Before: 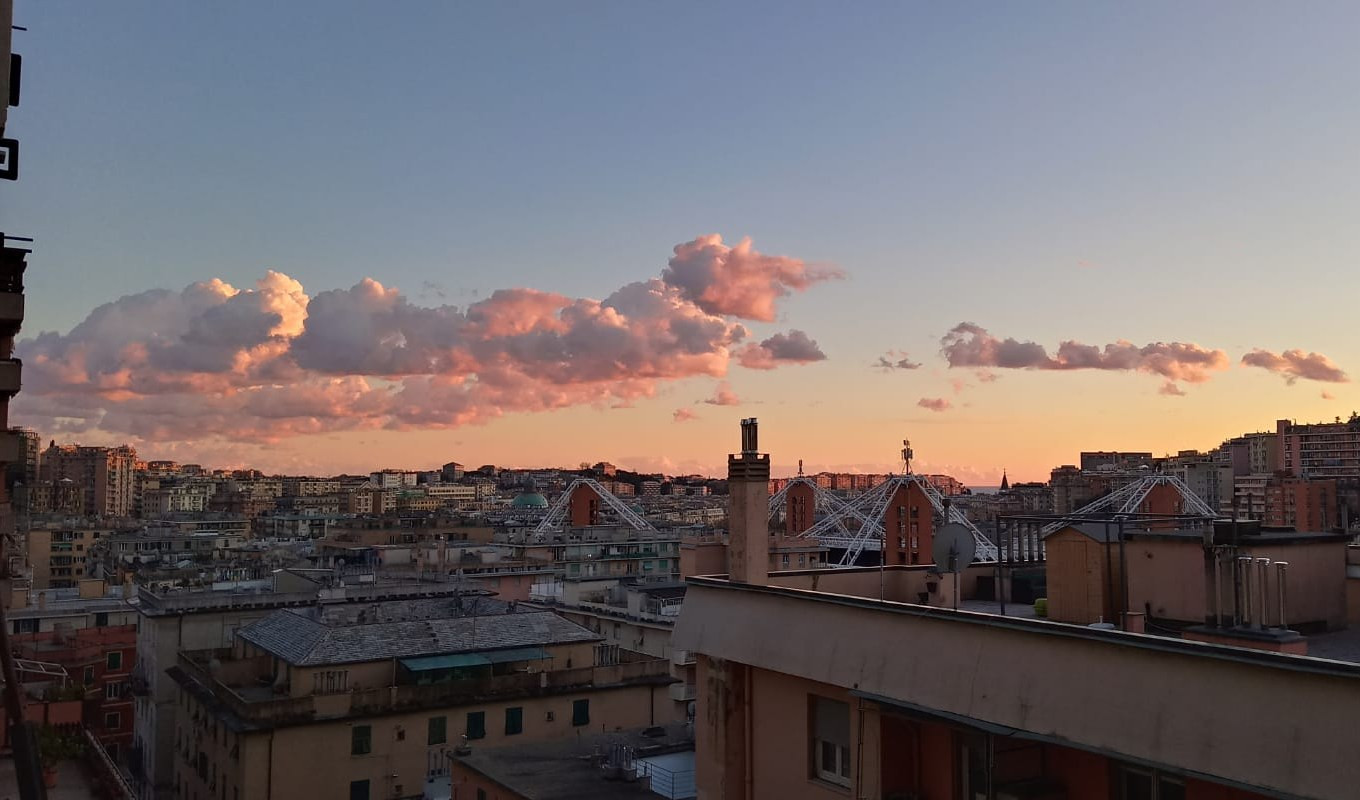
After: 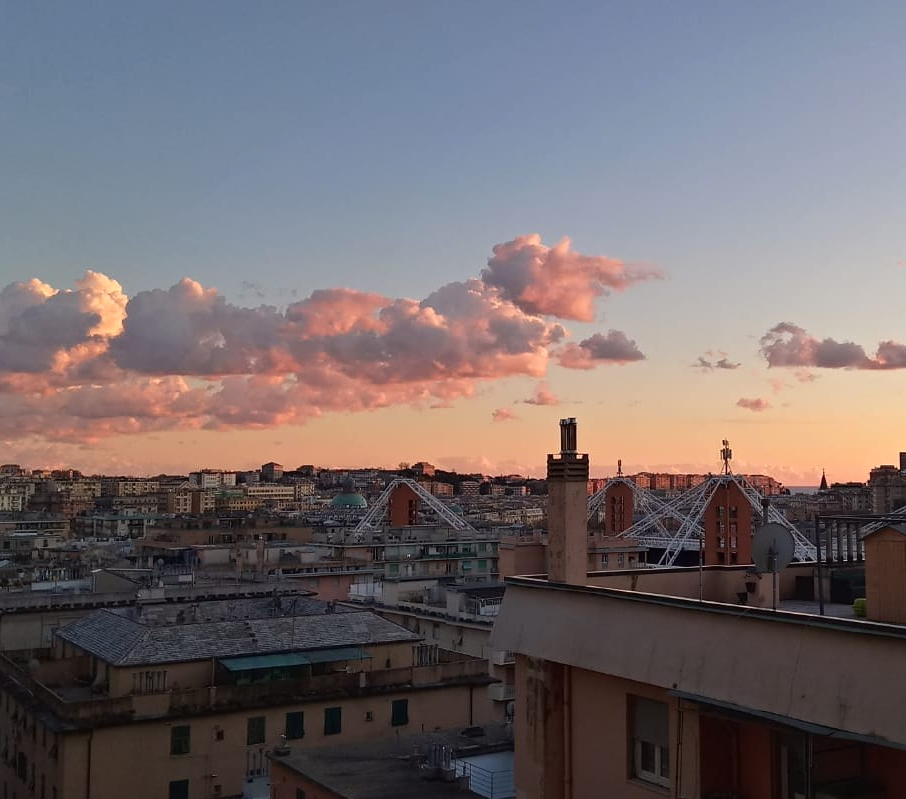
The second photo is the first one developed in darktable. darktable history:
shadows and highlights: shadows -0.232, highlights 41.67
crop and rotate: left 13.351%, right 19.992%
